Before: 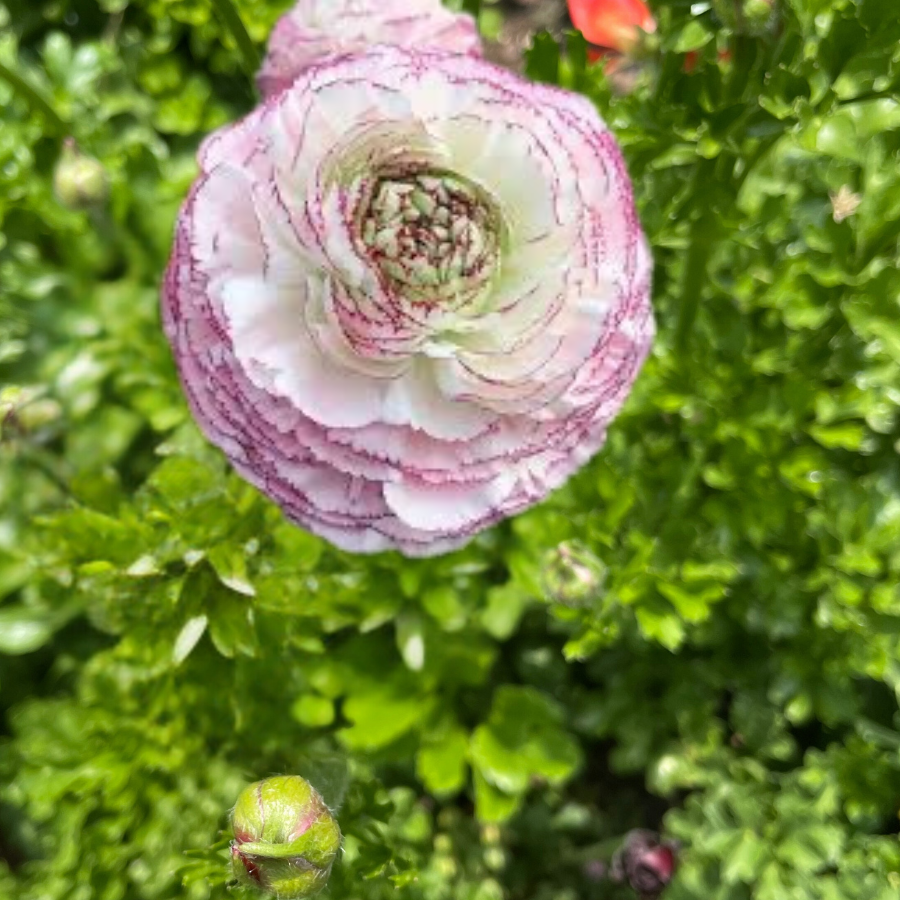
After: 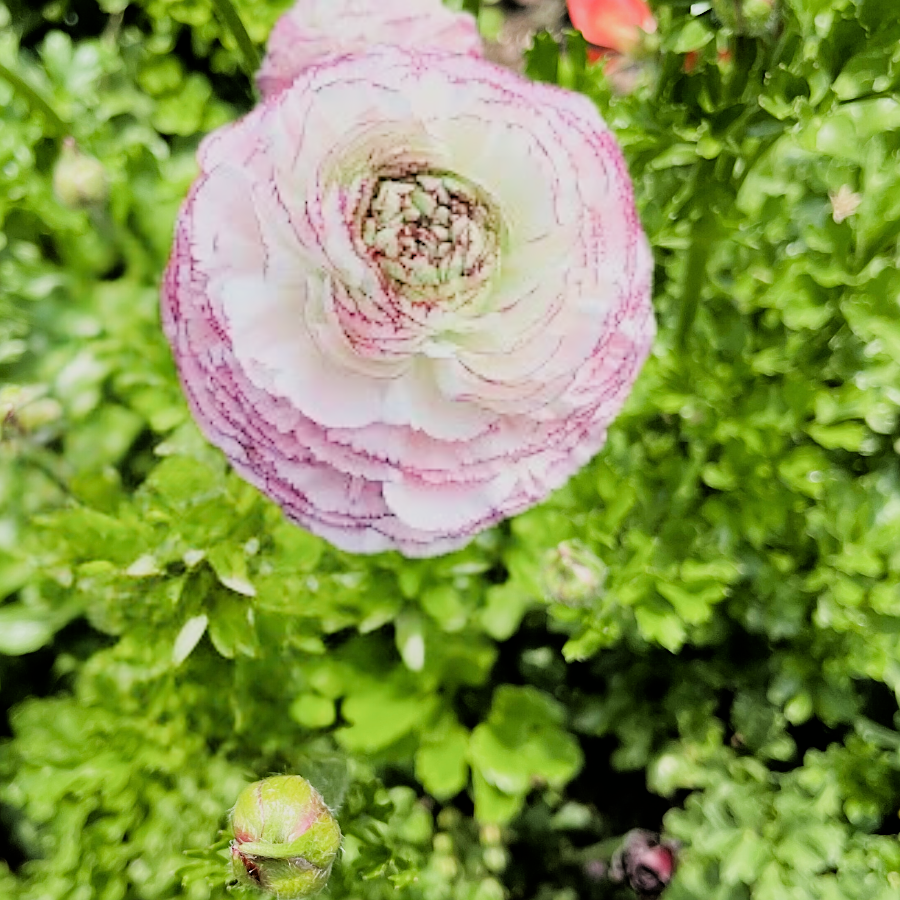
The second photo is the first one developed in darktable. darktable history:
tone equalizer: -8 EV -1.1 EV, -7 EV -0.997 EV, -6 EV -0.873 EV, -5 EV -0.559 EV, -3 EV 0.597 EV, -2 EV 0.869 EV, -1 EV 1 EV, +0 EV 1.06 EV
sharpen: on, module defaults
filmic rgb: black relative exposure -6.07 EV, white relative exposure 6.97 EV, hardness 2.24
